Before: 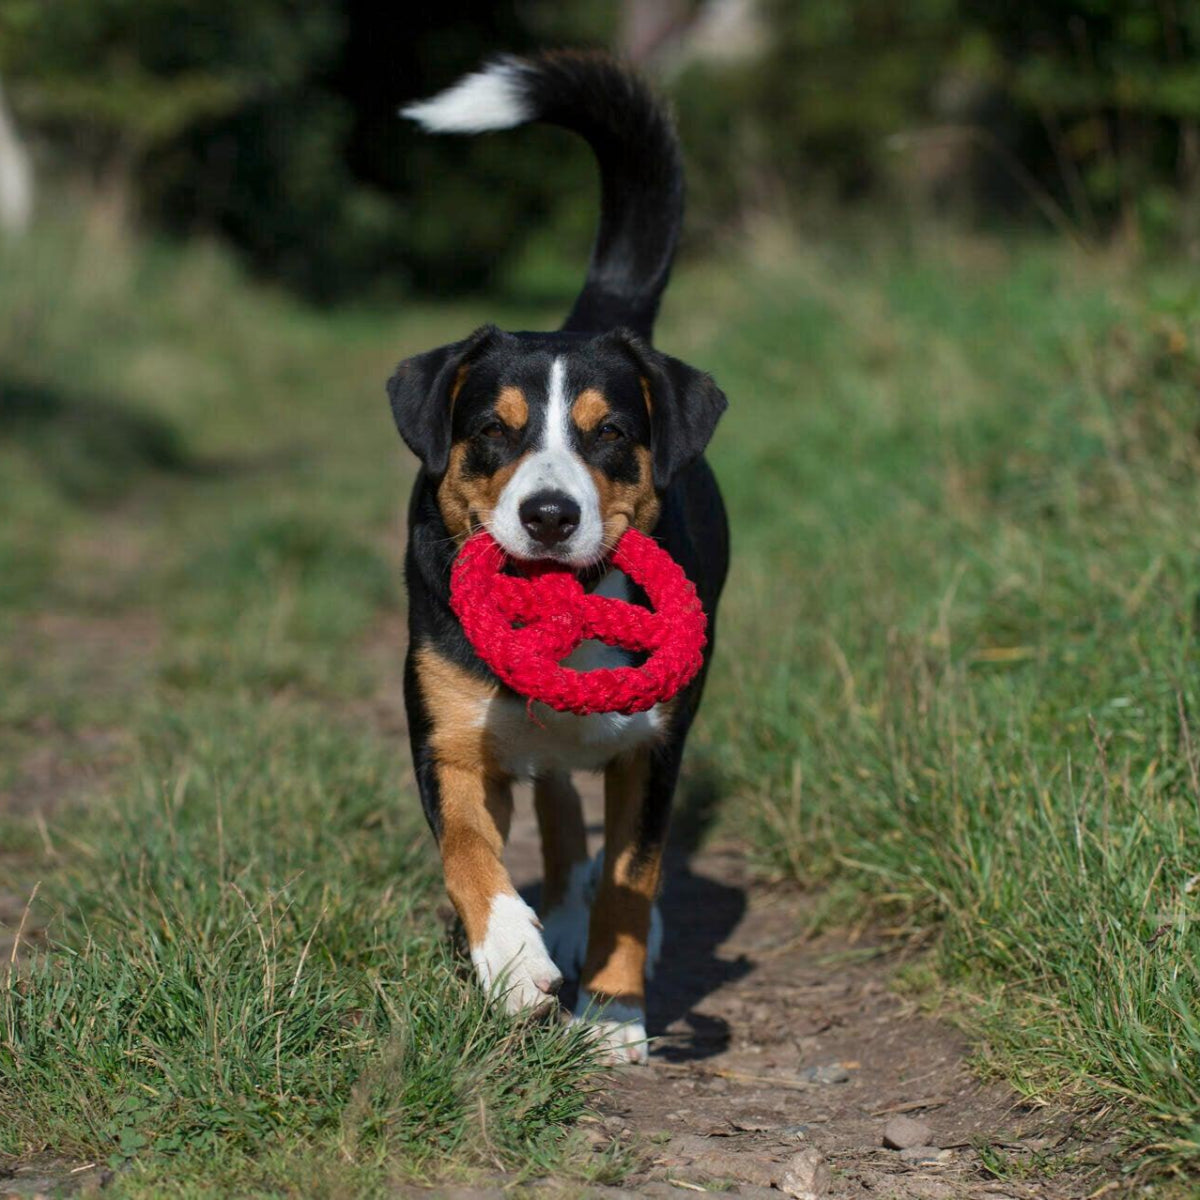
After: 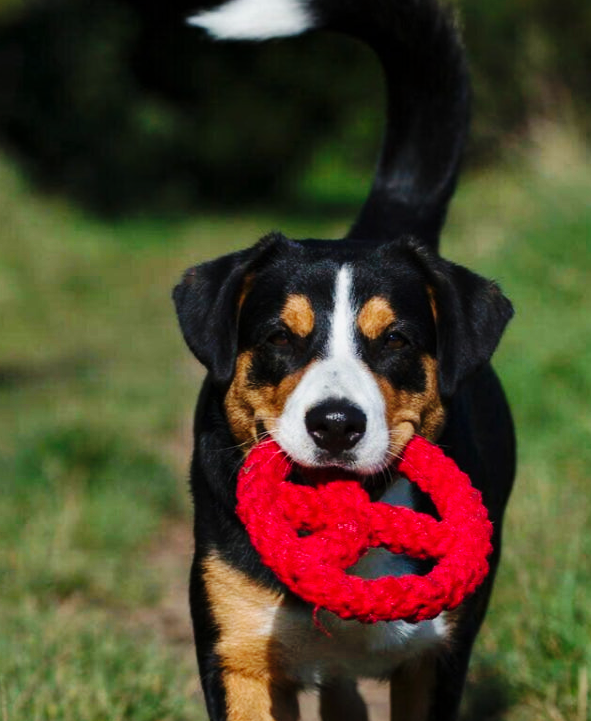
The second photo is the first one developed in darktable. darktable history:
base curve: curves: ch0 [(0, 0) (0.036, 0.025) (0.121, 0.166) (0.206, 0.329) (0.605, 0.79) (1, 1)], preserve colors none
crop: left 17.835%, top 7.675%, right 32.881%, bottom 32.213%
exposure: exposure -0.21 EV, compensate highlight preservation false
color zones: curves: ch0 [(0, 0.5) (0.143, 0.5) (0.286, 0.5) (0.429, 0.5) (0.571, 0.5) (0.714, 0.476) (0.857, 0.5) (1, 0.5)]; ch2 [(0, 0.5) (0.143, 0.5) (0.286, 0.5) (0.429, 0.5) (0.571, 0.5) (0.714, 0.487) (0.857, 0.5) (1, 0.5)]
